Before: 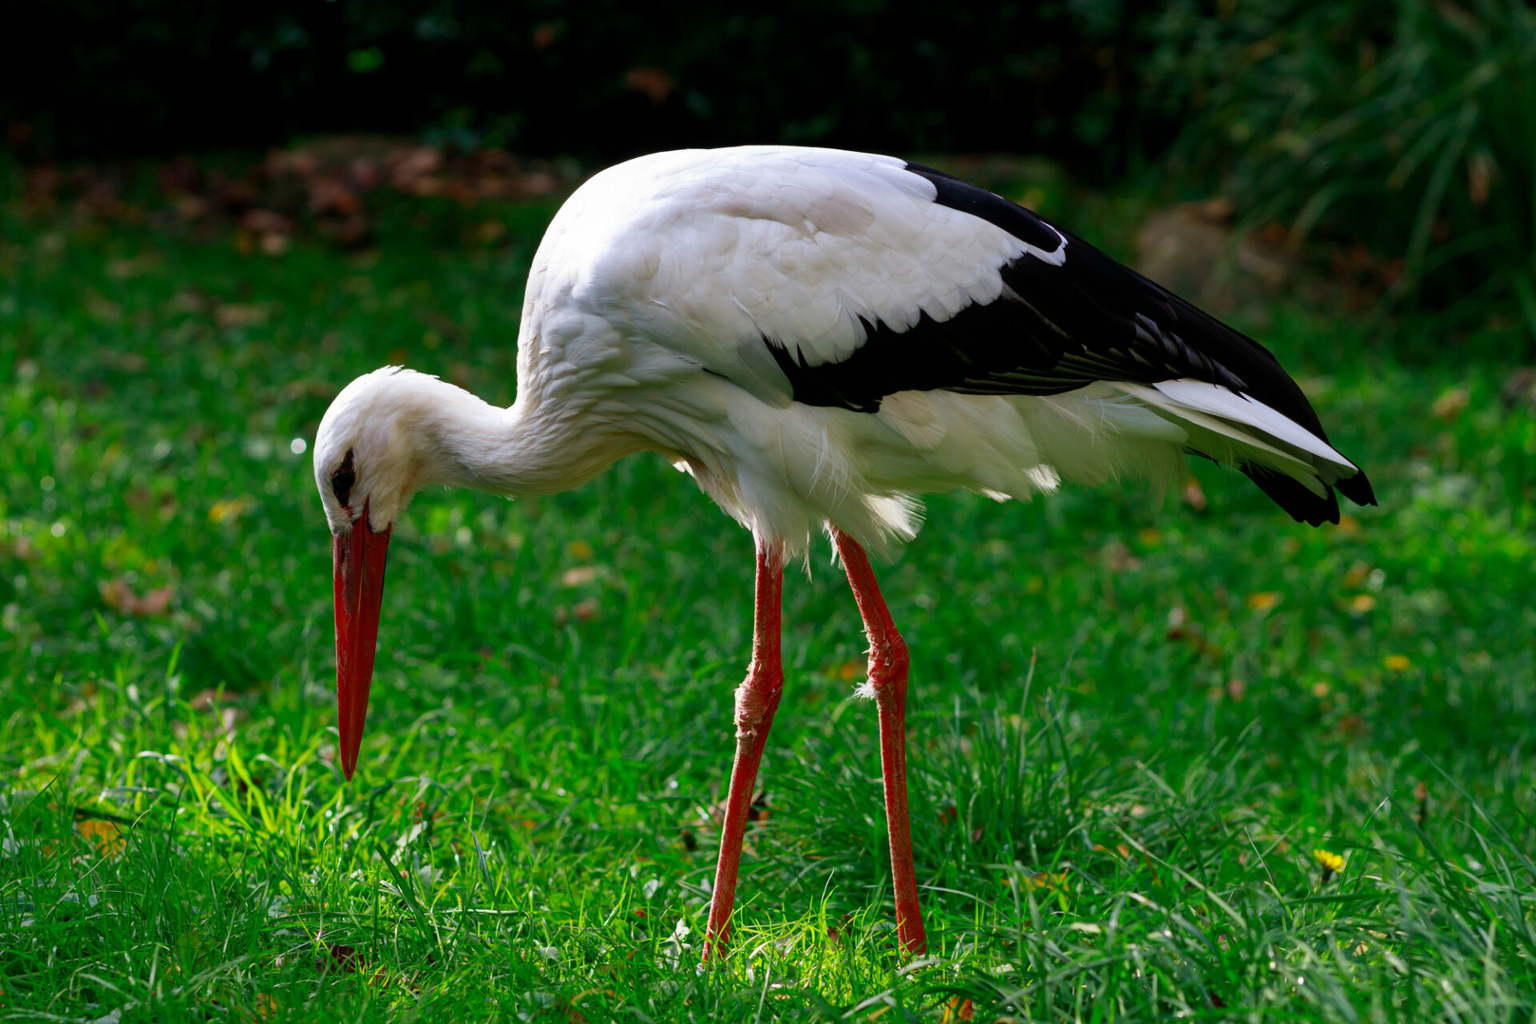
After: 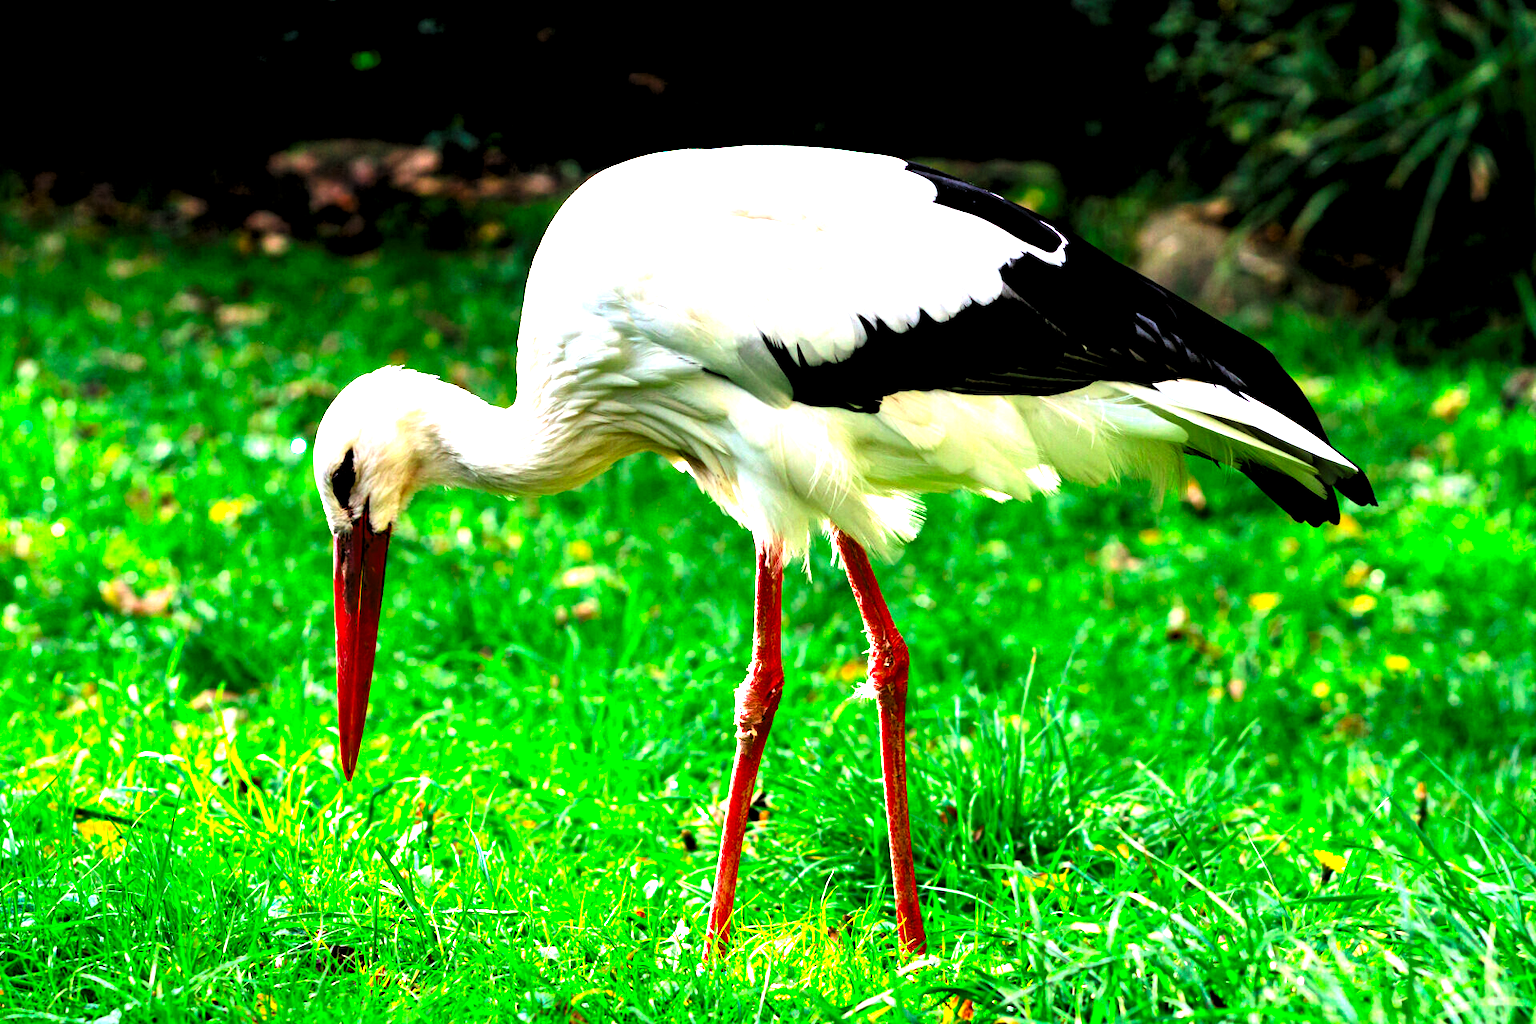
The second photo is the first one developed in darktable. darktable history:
contrast brightness saturation: contrast 0.168, saturation 0.311
exposure: black level correction 0, exposure 1.992 EV, compensate highlight preservation false
levels: levels [0.182, 0.542, 0.902]
local contrast: mode bilateral grid, contrast 21, coarseness 50, detail 120%, midtone range 0.2
